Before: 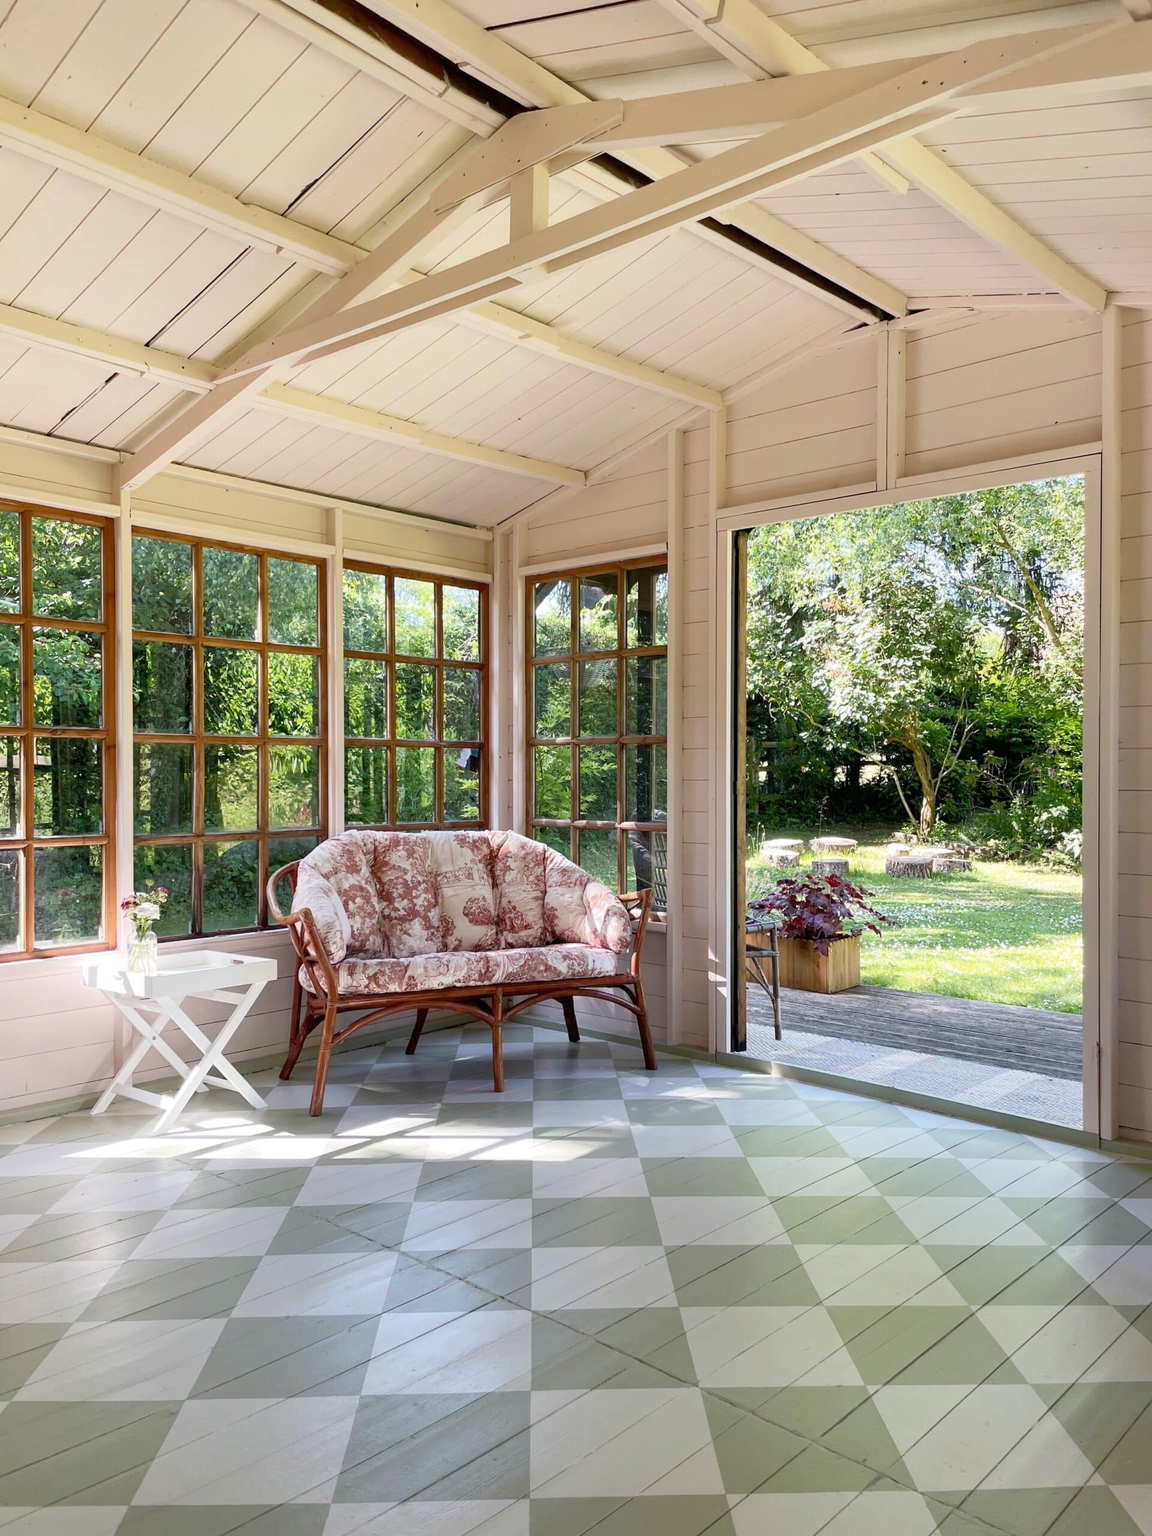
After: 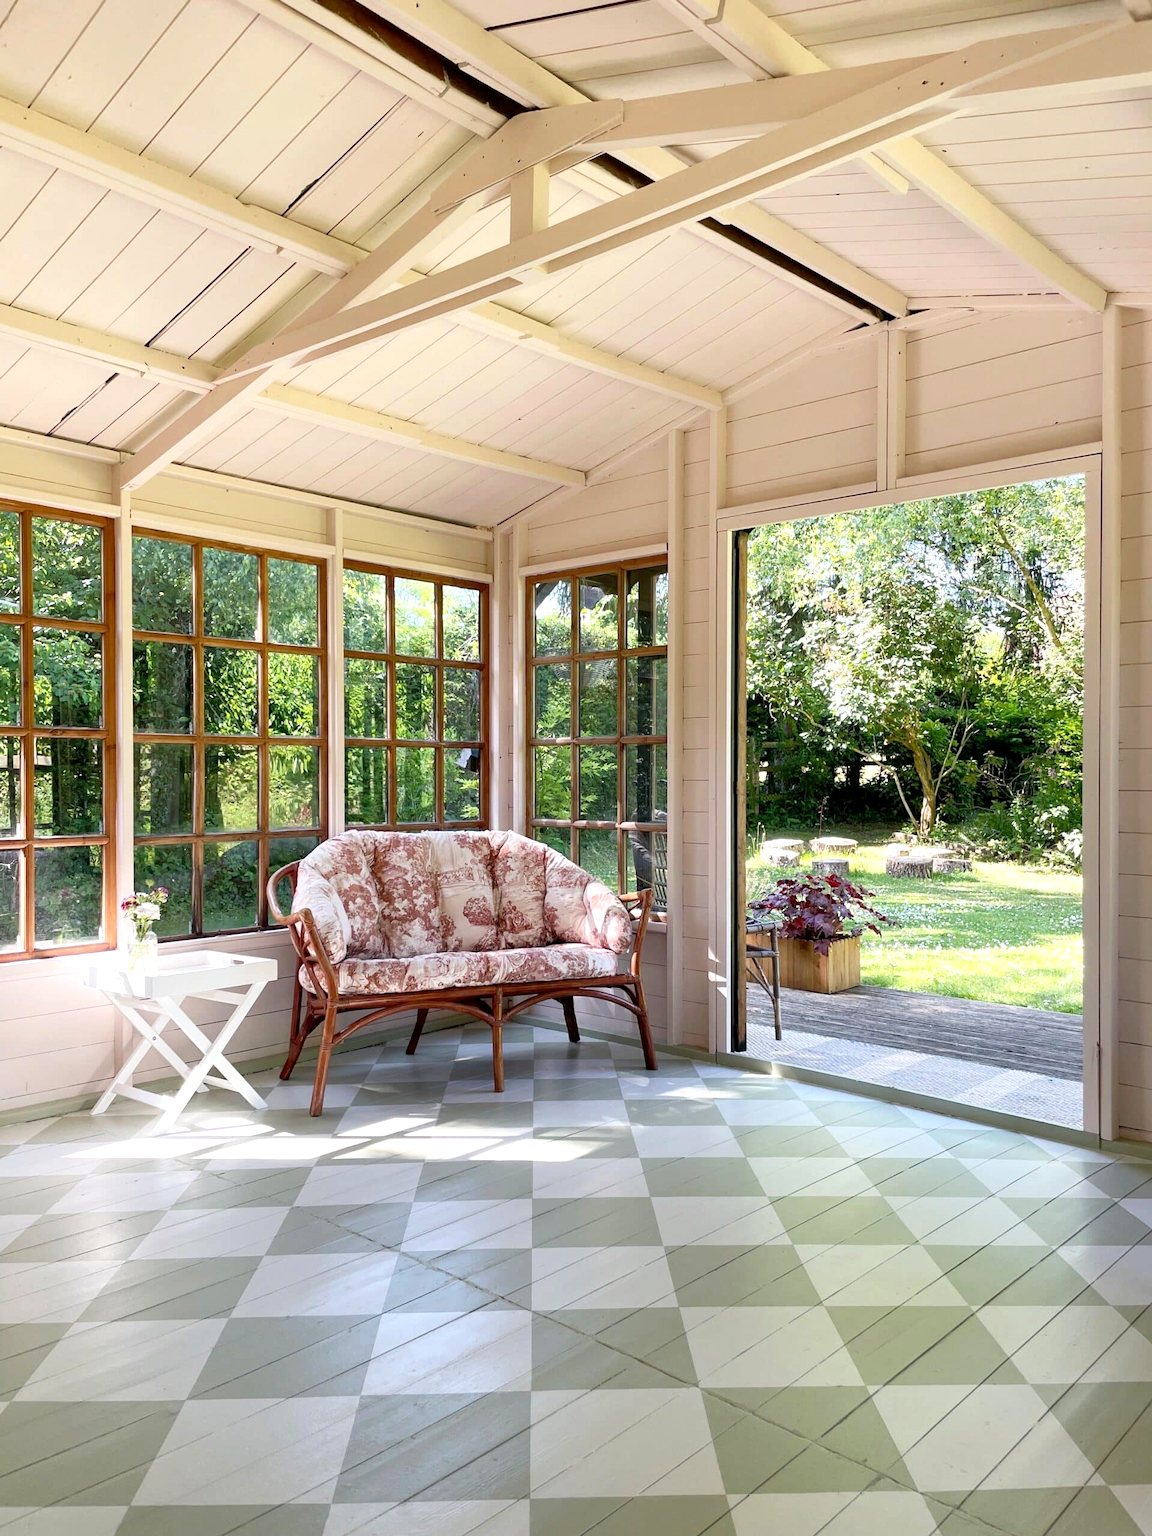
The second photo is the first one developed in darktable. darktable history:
exposure: black level correction 0.001, exposure 0.296 EV, compensate exposure bias true, compensate highlight preservation false
